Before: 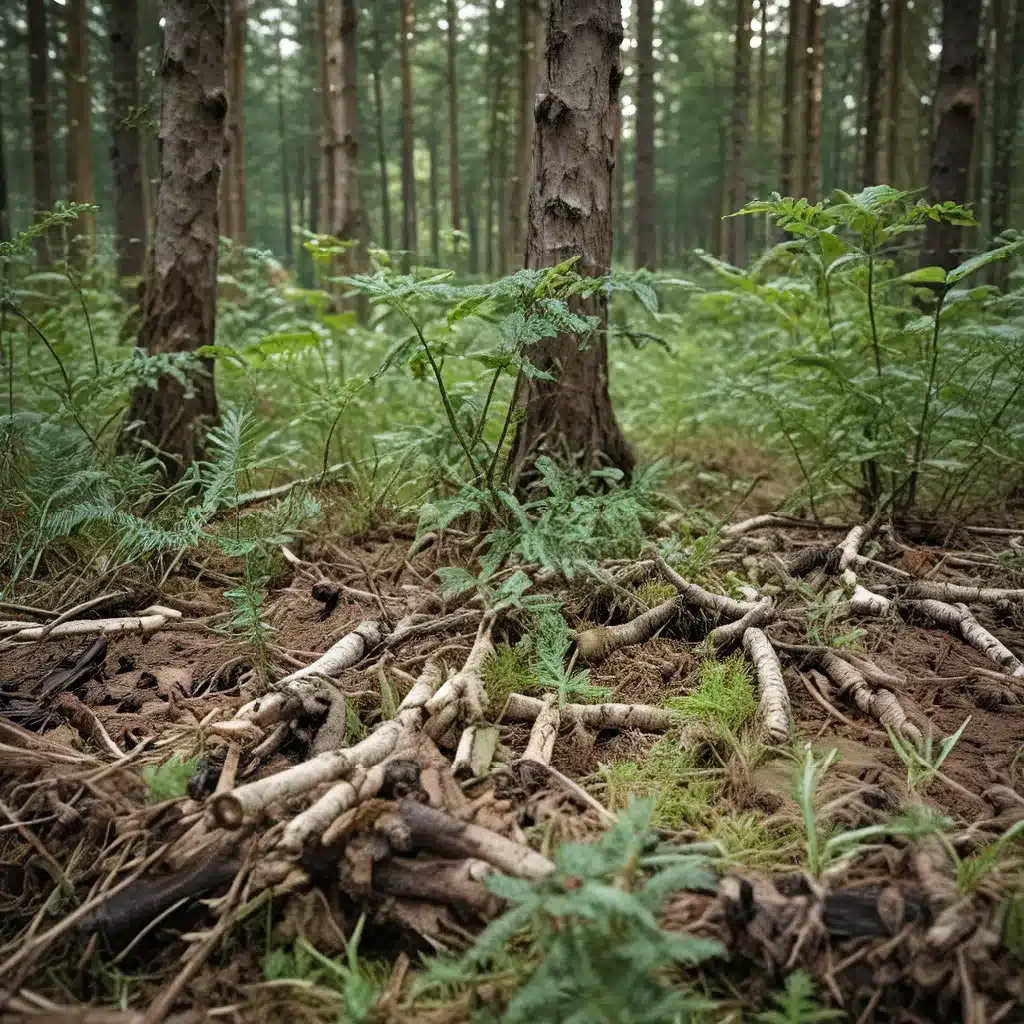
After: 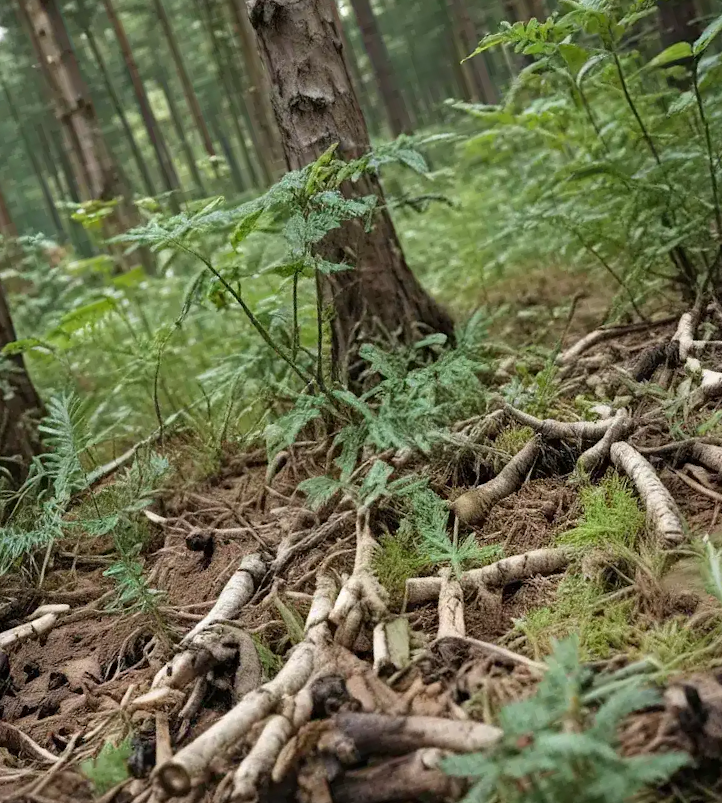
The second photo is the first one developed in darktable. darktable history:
crop and rotate: angle 18°, left 6.737%, right 4.339%, bottom 1.081%
